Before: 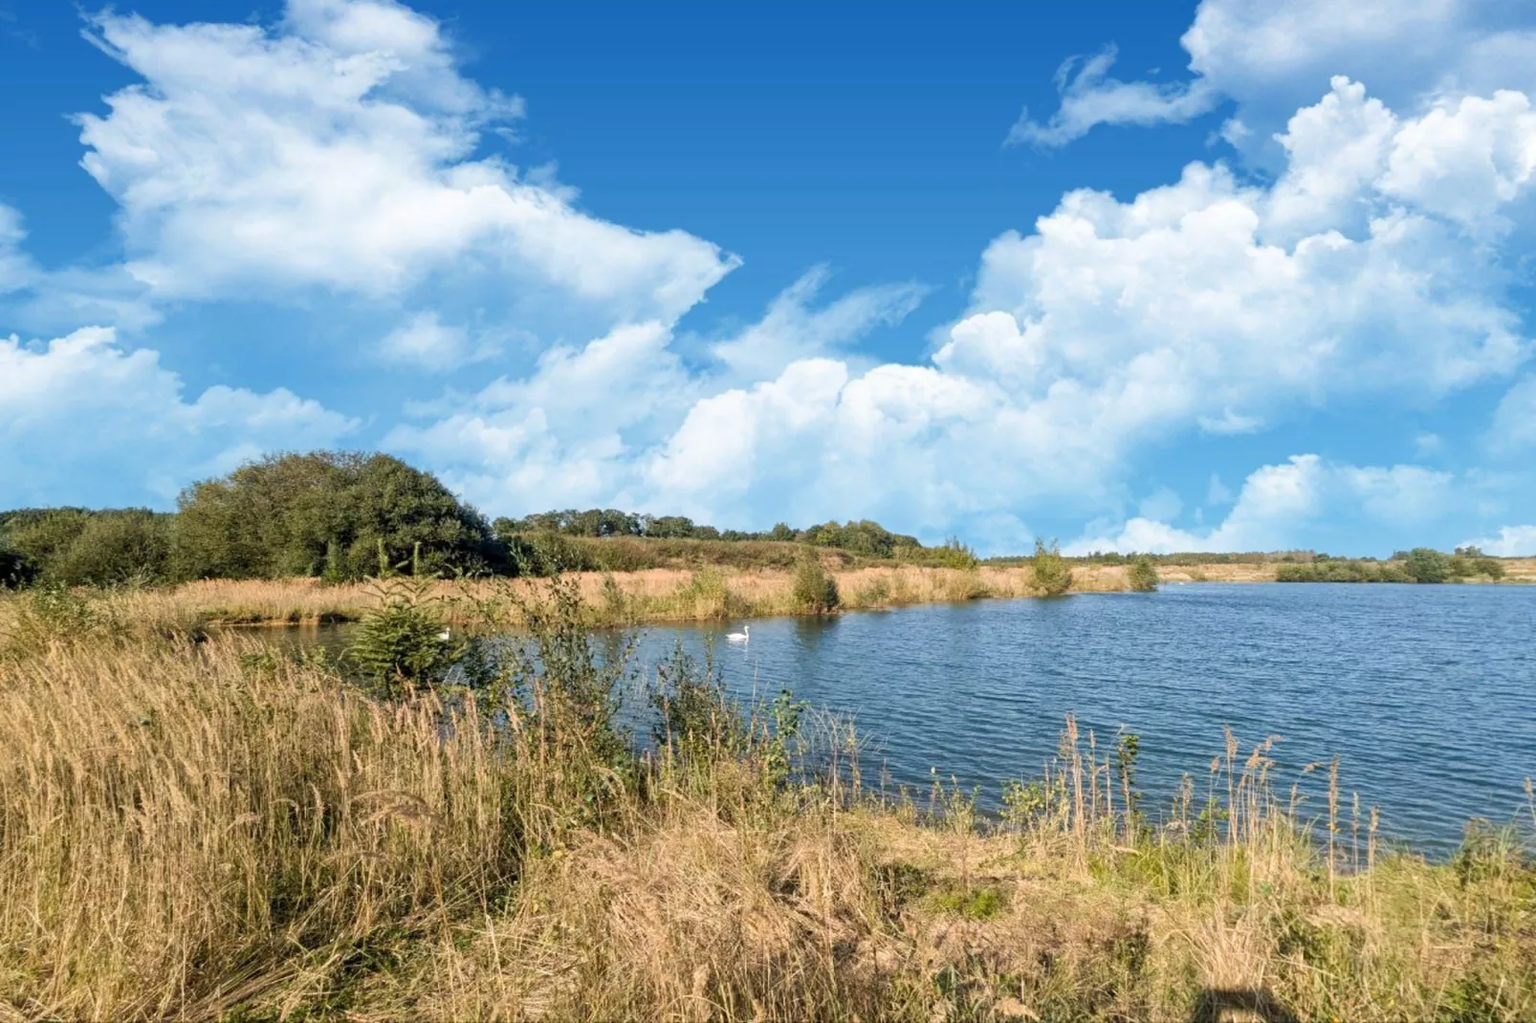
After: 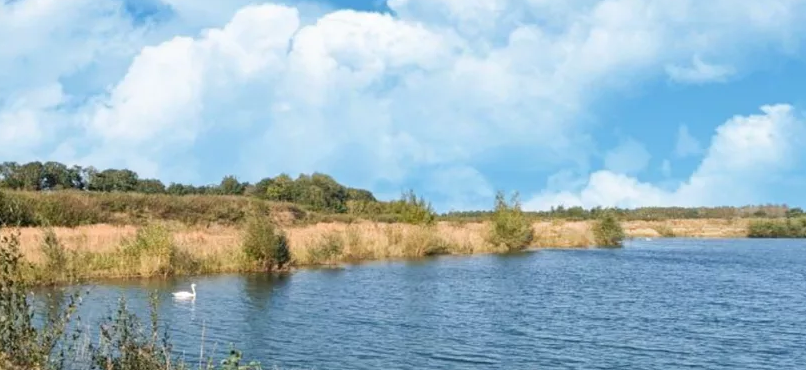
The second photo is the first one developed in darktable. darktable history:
exposure: compensate highlight preservation false
crop: left 36.607%, top 34.735%, right 13.146%, bottom 30.611%
